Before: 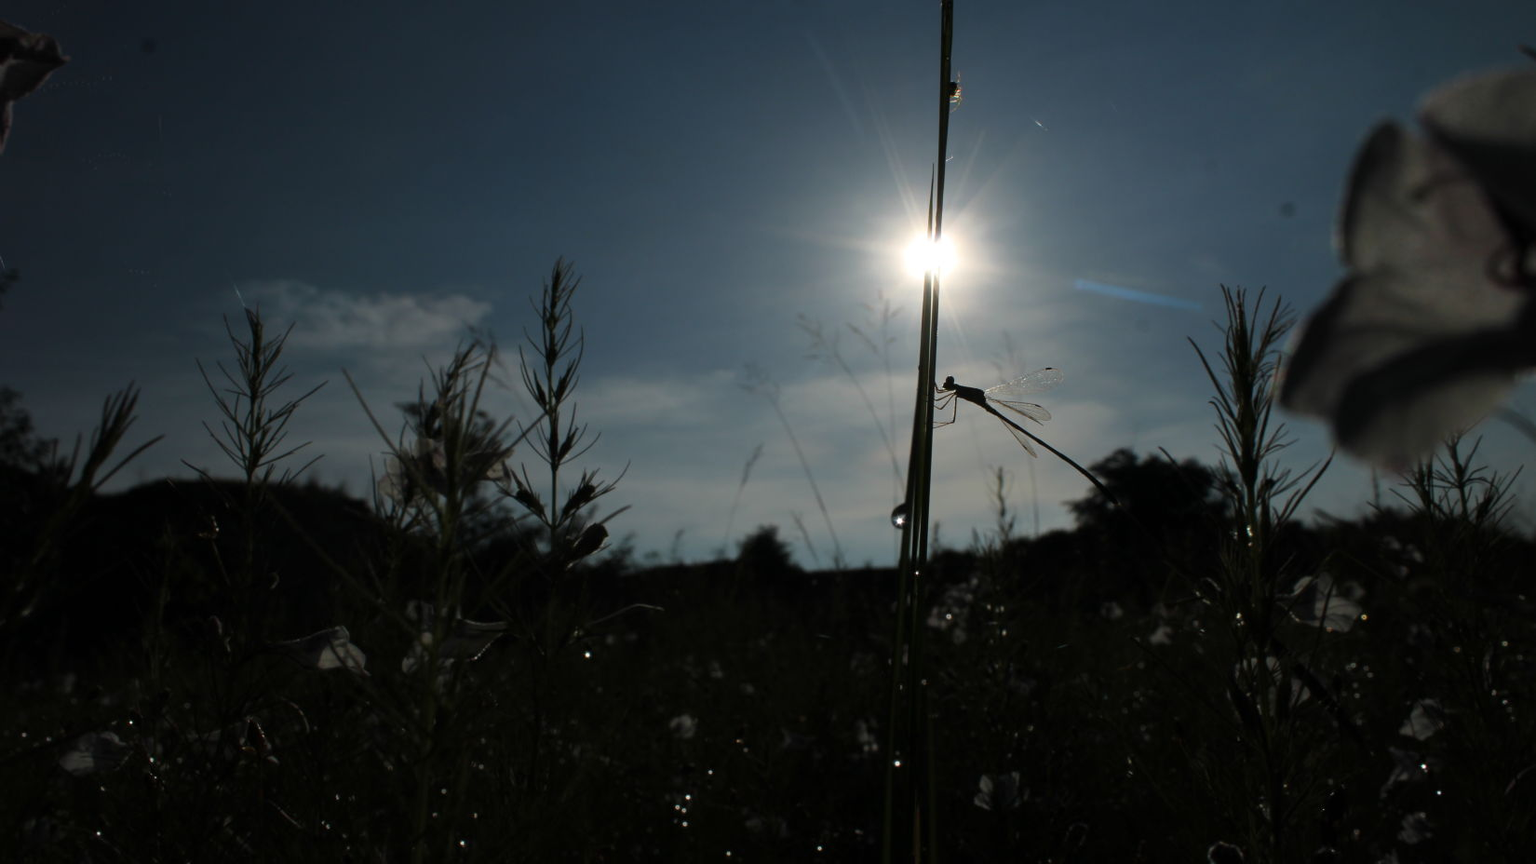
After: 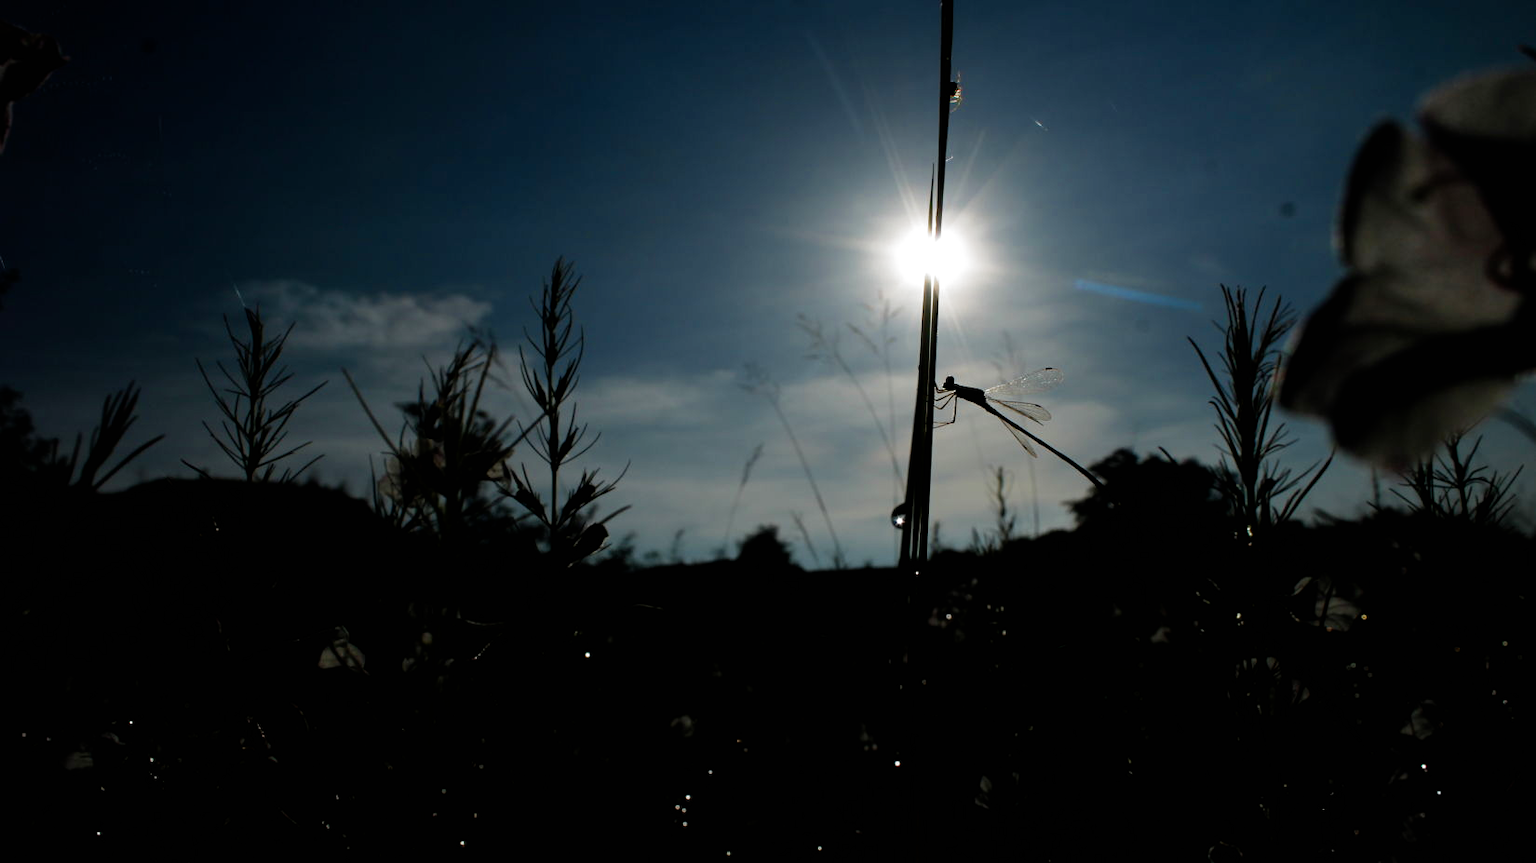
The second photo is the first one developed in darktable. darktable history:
filmic rgb: black relative exposure -8.2 EV, white relative exposure 2.2 EV, threshold 3 EV, hardness 7.11, latitude 75%, contrast 1.325, highlights saturation mix -2%, shadows ↔ highlights balance 30%, preserve chrominance no, color science v5 (2021), contrast in shadows safe, contrast in highlights safe, enable highlight reconstruction true
color zones: curves: ch0 [(0, 0.5) (0.143, 0.5) (0.286, 0.5) (0.429, 0.5) (0.62, 0.489) (0.714, 0.445) (0.844, 0.496) (1, 0.5)]; ch1 [(0, 0.5) (0.143, 0.5) (0.286, 0.5) (0.429, 0.5) (0.571, 0.5) (0.714, 0.523) (0.857, 0.5) (1, 0.5)]
